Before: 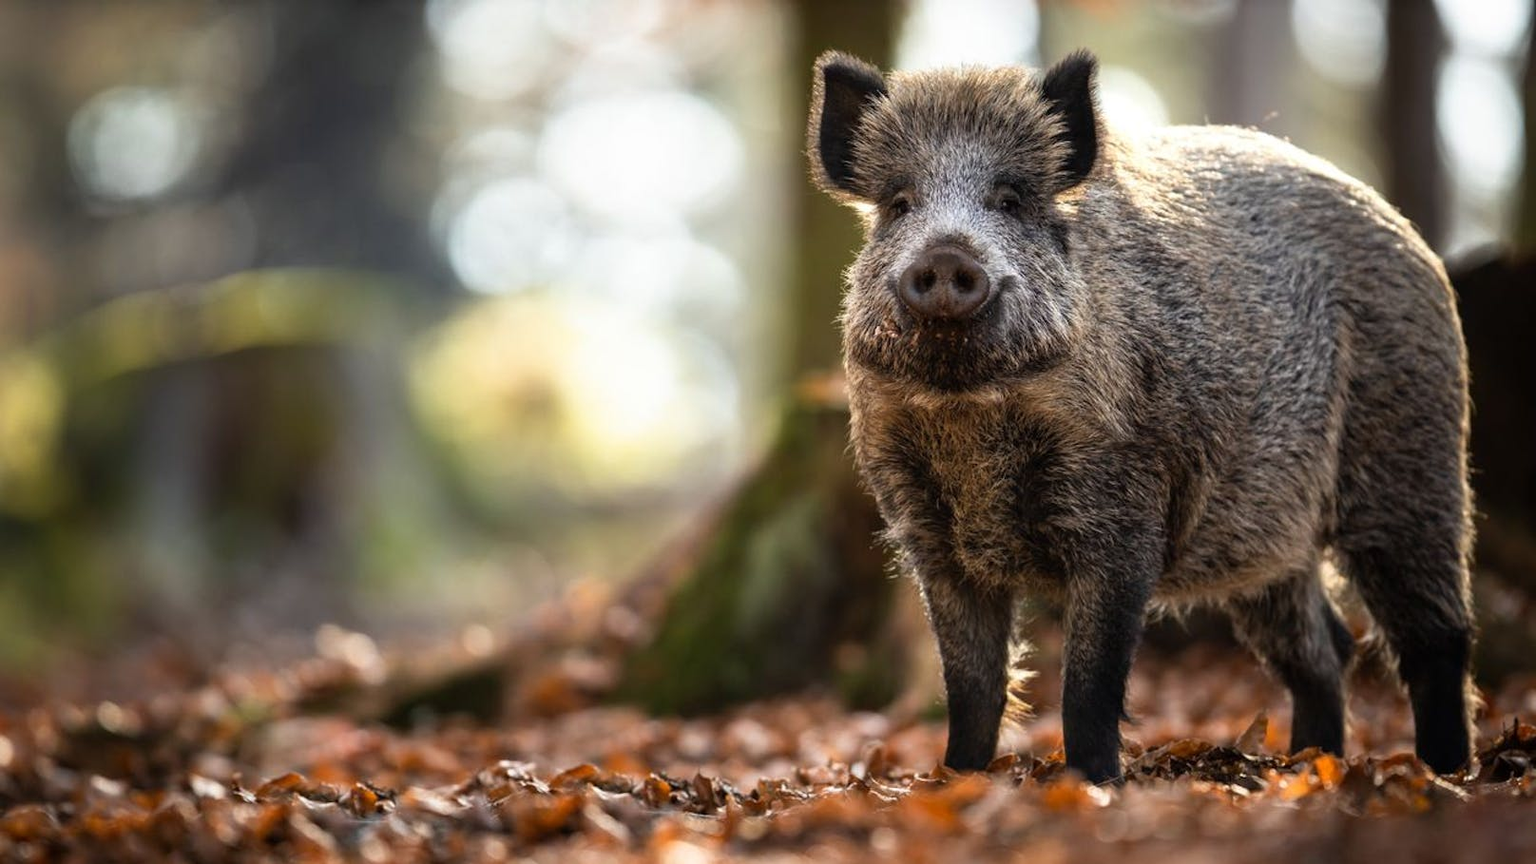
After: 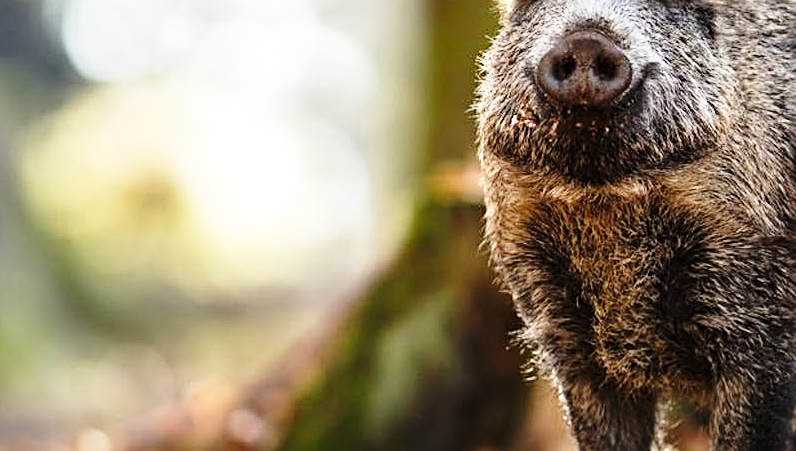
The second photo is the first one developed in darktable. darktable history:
base curve: curves: ch0 [(0, 0) (0.028, 0.03) (0.121, 0.232) (0.46, 0.748) (0.859, 0.968) (1, 1)], preserve colors none
sharpen: radius 2.635, amount 0.673
shadows and highlights: shadows 23.16, highlights -48.99, soften with gaussian
crop: left 25.311%, top 25.184%, right 25.428%, bottom 25.11%
